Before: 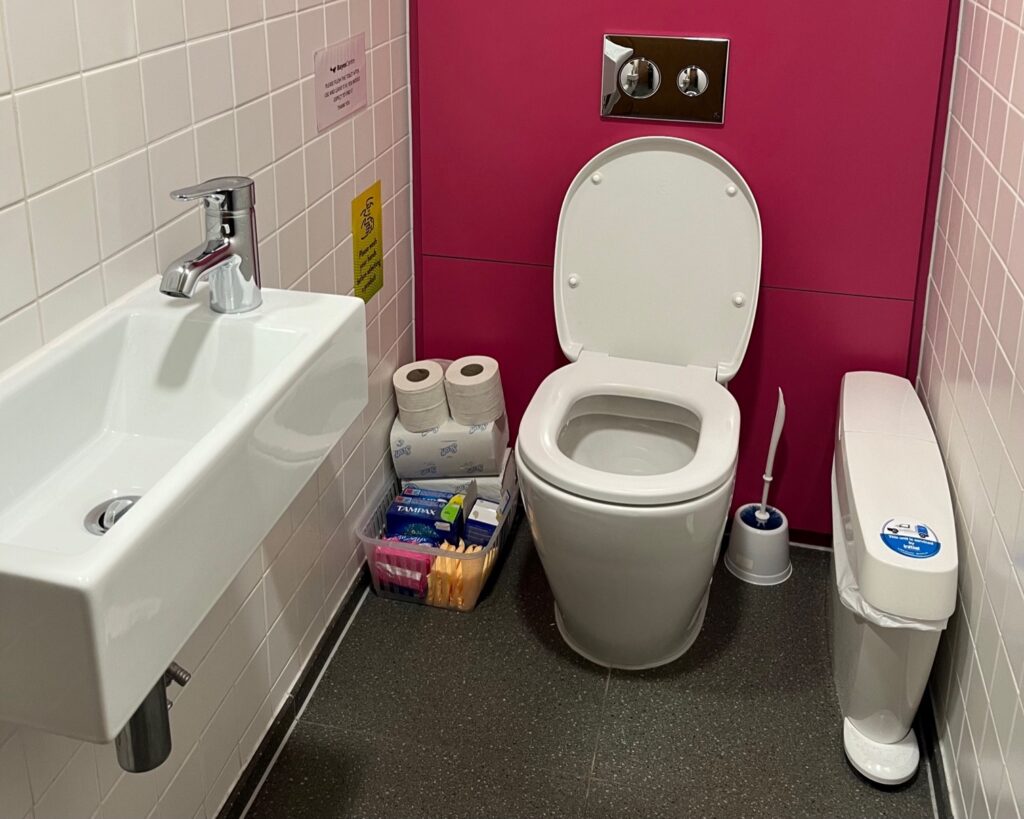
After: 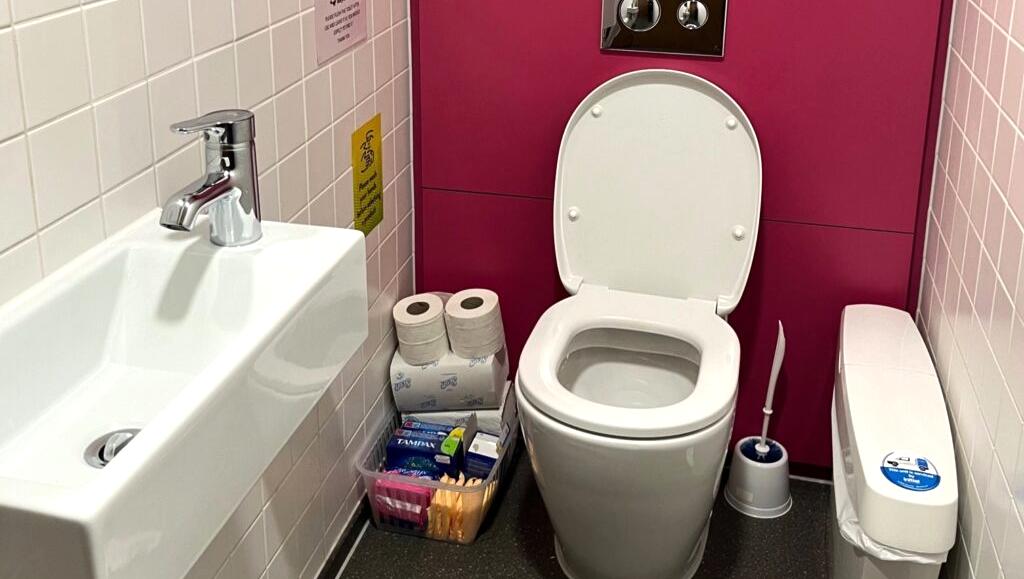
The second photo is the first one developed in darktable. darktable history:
crop and rotate: top 8.293%, bottom 20.996%
tone equalizer: -8 EV -0.417 EV, -7 EV -0.389 EV, -6 EV -0.333 EV, -5 EV -0.222 EV, -3 EV 0.222 EV, -2 EV 0.333 EV, -1 EV 0.389 EV, +0 EV 0.417 EV, edges refinement/feathering 500, mask exposure compensation -1.57 EV, preserve details no
